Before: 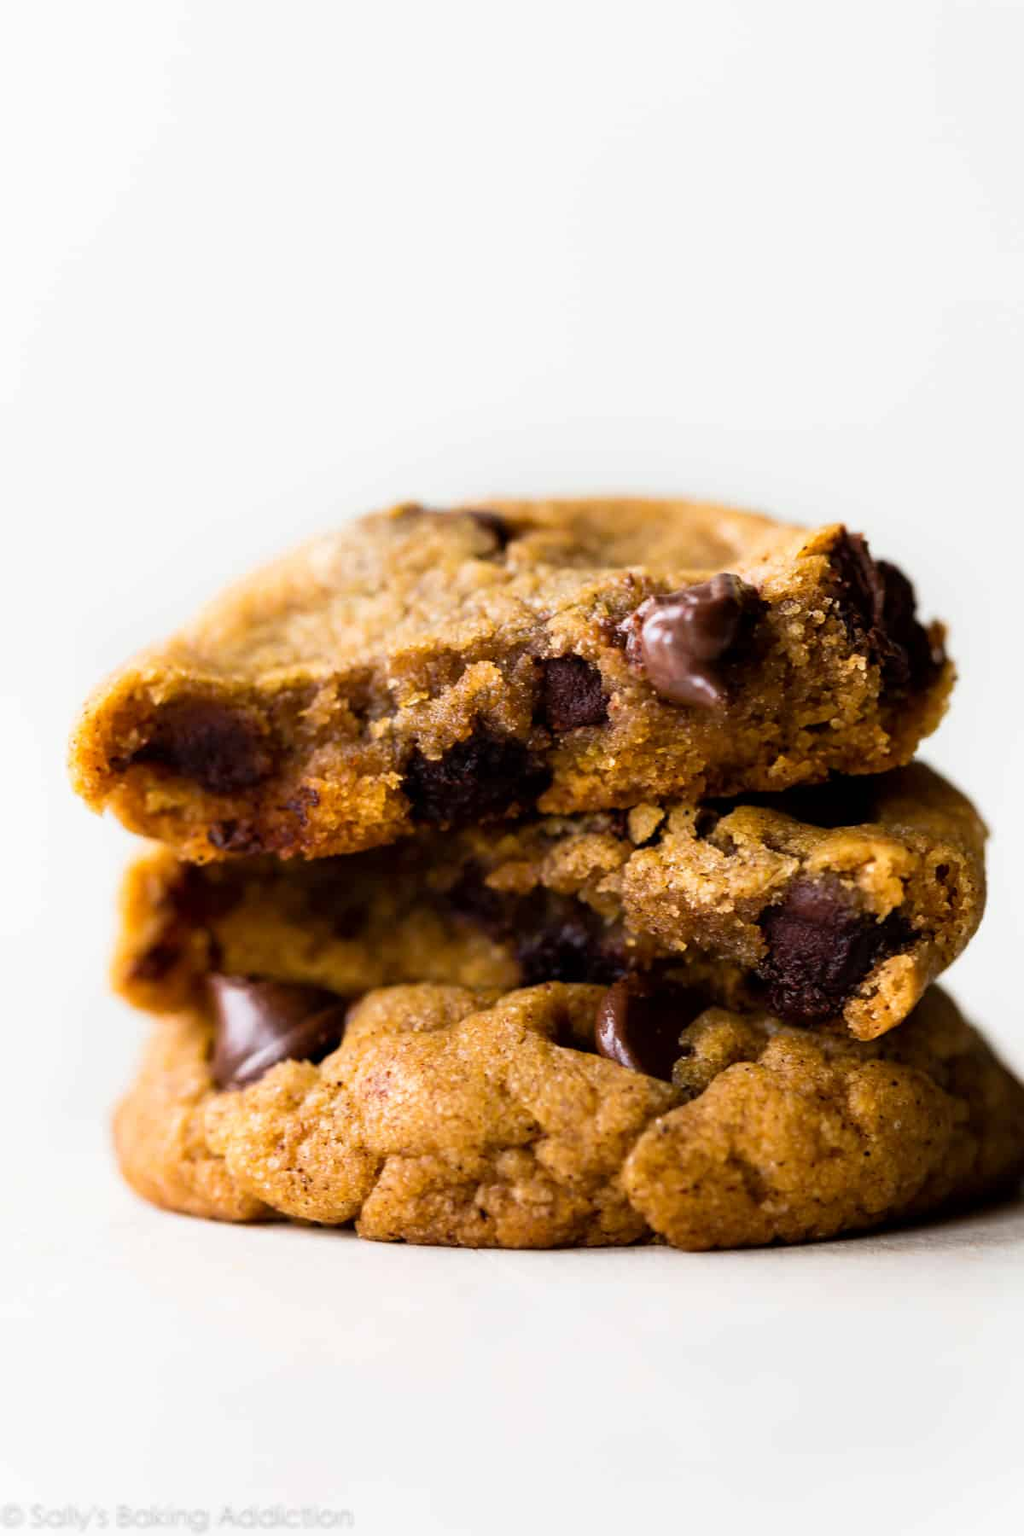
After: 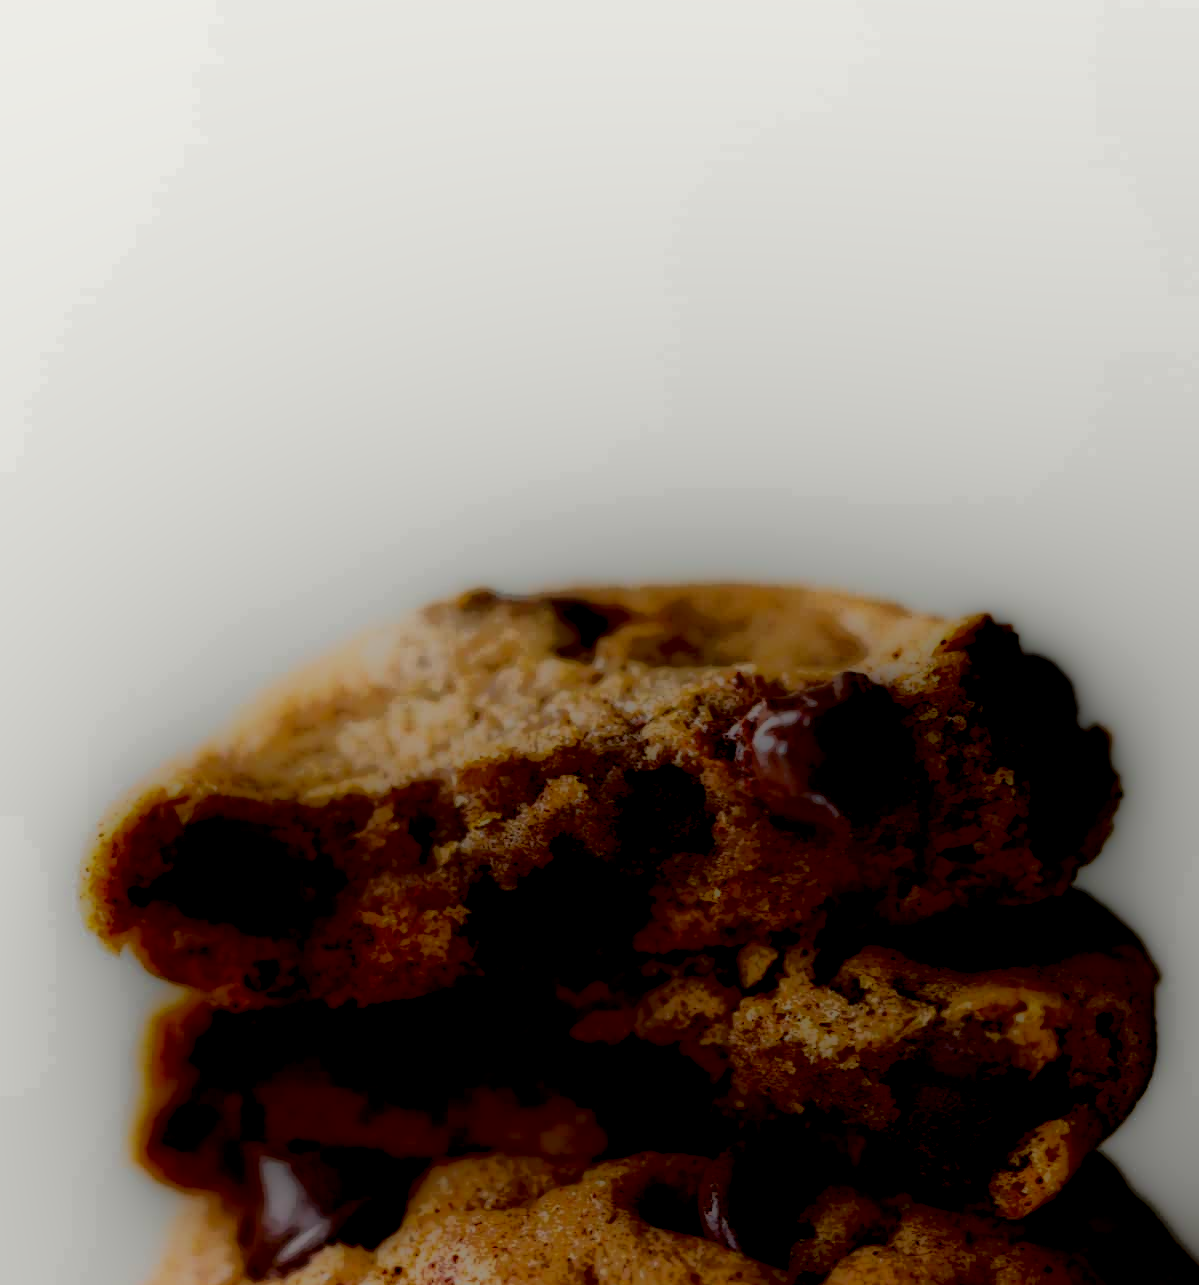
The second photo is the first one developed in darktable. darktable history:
crop: right 0.001%, bottom 28.576%
color balance rgb: highlights gain › luminance 6.319%, highlights gain › chroma 1.227%, highlights gain › hue 91.22°, perceptual saturation grading › global saturation 0.86%, perceptual saturation grading › highlights -19.977%, perceptual saturation grading › shadows 19.954%, contrast -10.337%
local contrast: highlights 4%, shadows 206%, detail 164%, midtone range 0.007
